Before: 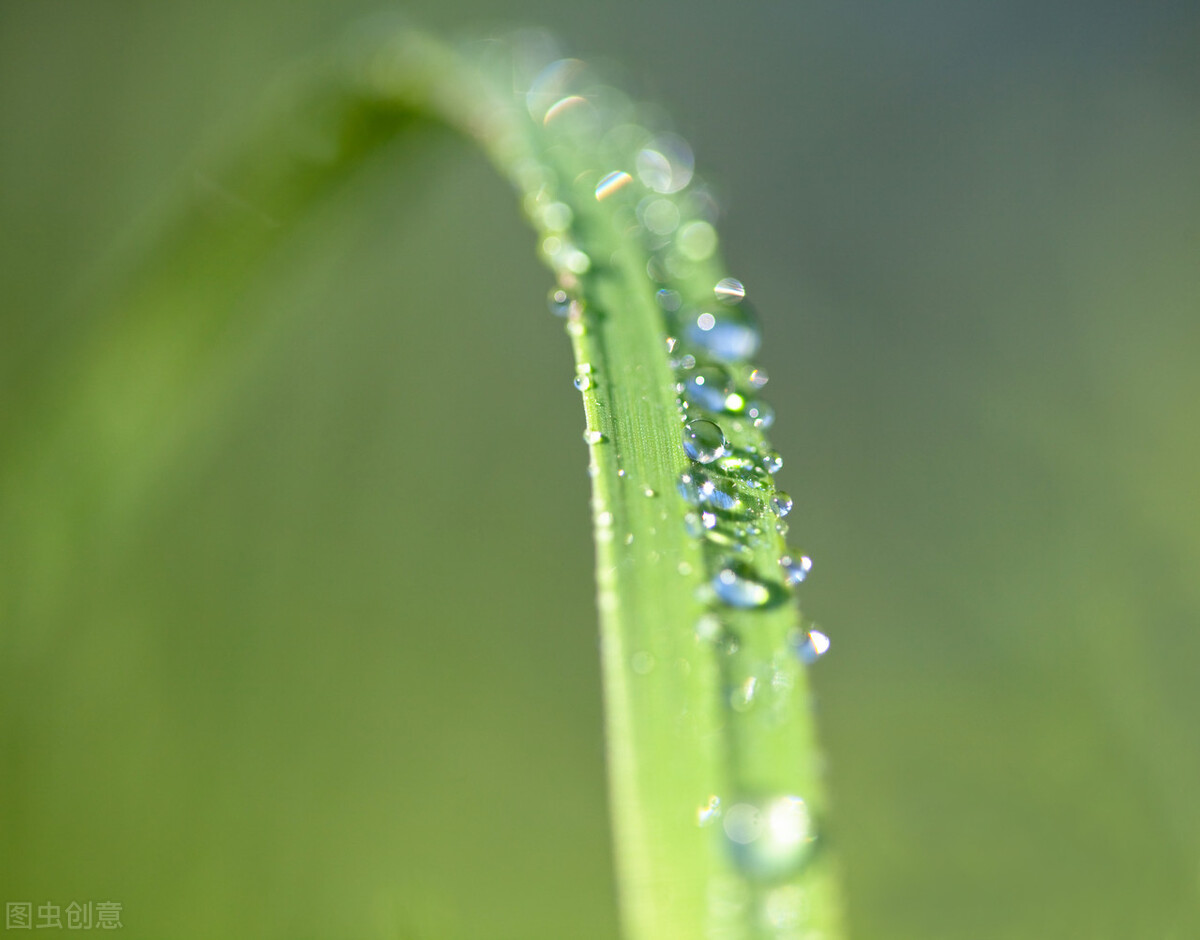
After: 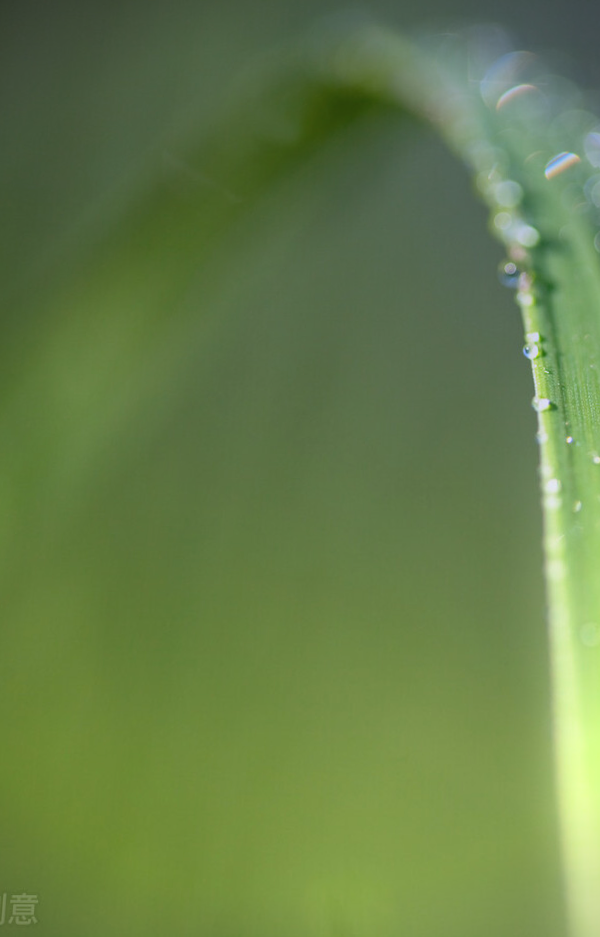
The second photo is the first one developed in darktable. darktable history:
graduated density: hue 238.83°, saturation 50%
bloom: size 5%, threshold 95%, strength 15%
vignetting: fall-off start 91.19%
tone equalizer: on, module defaults
crop: left 0.587%, right 45.588%, bottom 0.086%
rotate and perspective: rotation 0.215°, lens shift (vertical) -0.139, crop left 0.069, crop right 0.939, crop top 0.002, crop bottom 0.996
